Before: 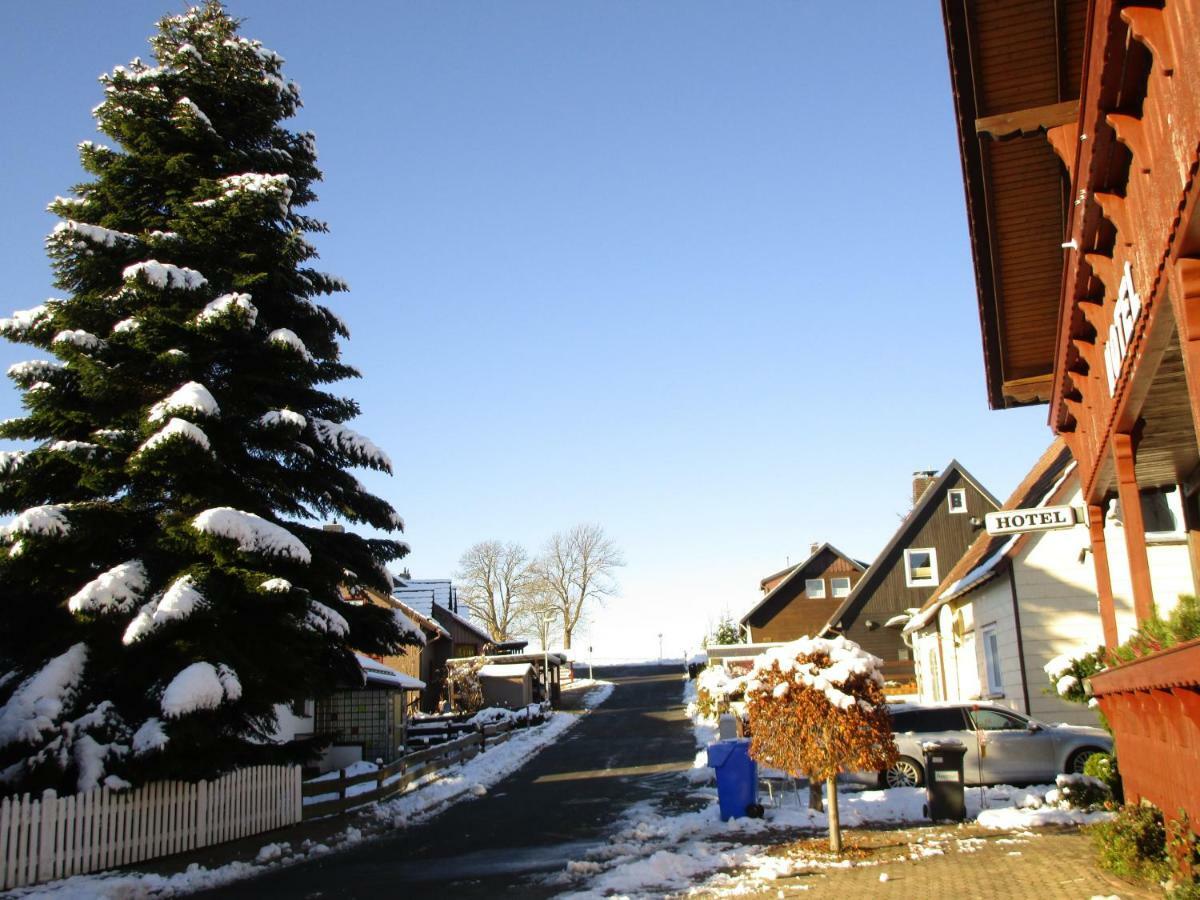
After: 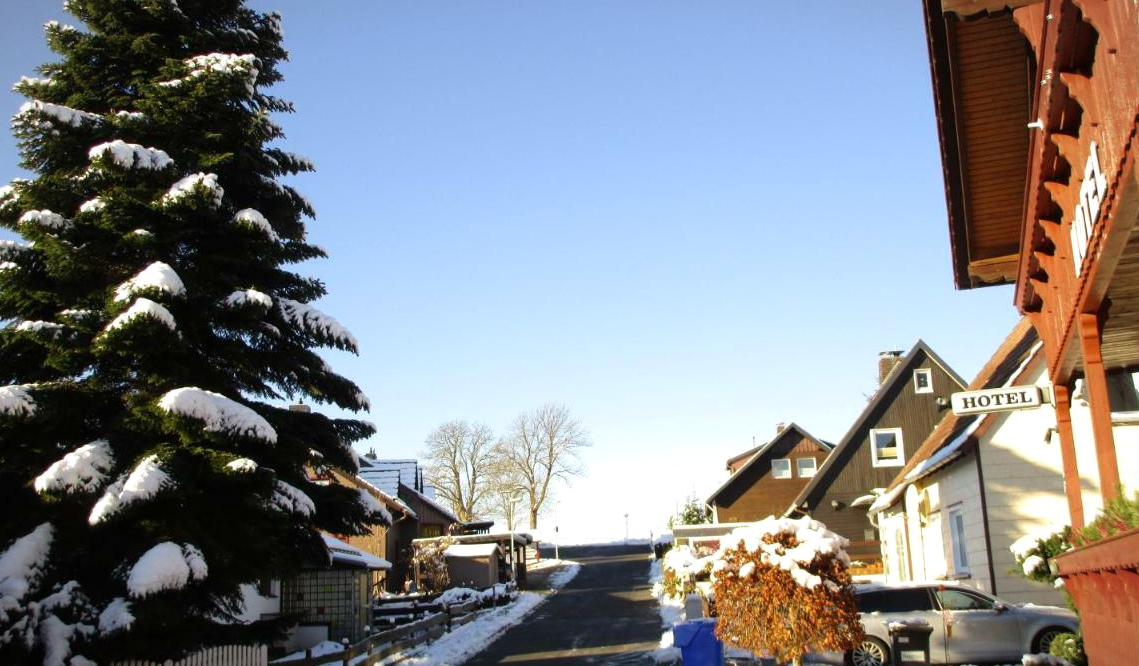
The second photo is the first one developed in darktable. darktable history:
exposure: exposure 0.086 EV, compensate exposure bias true, compensate highlight preservation false
crop and rotate: left 2.895%, top 13.351%, right 2.112%, bottom 12.607%
vignetting: fall-off start 98.98%, fall-off radius 100.59%, width/height ratio 1.428, unbound false
